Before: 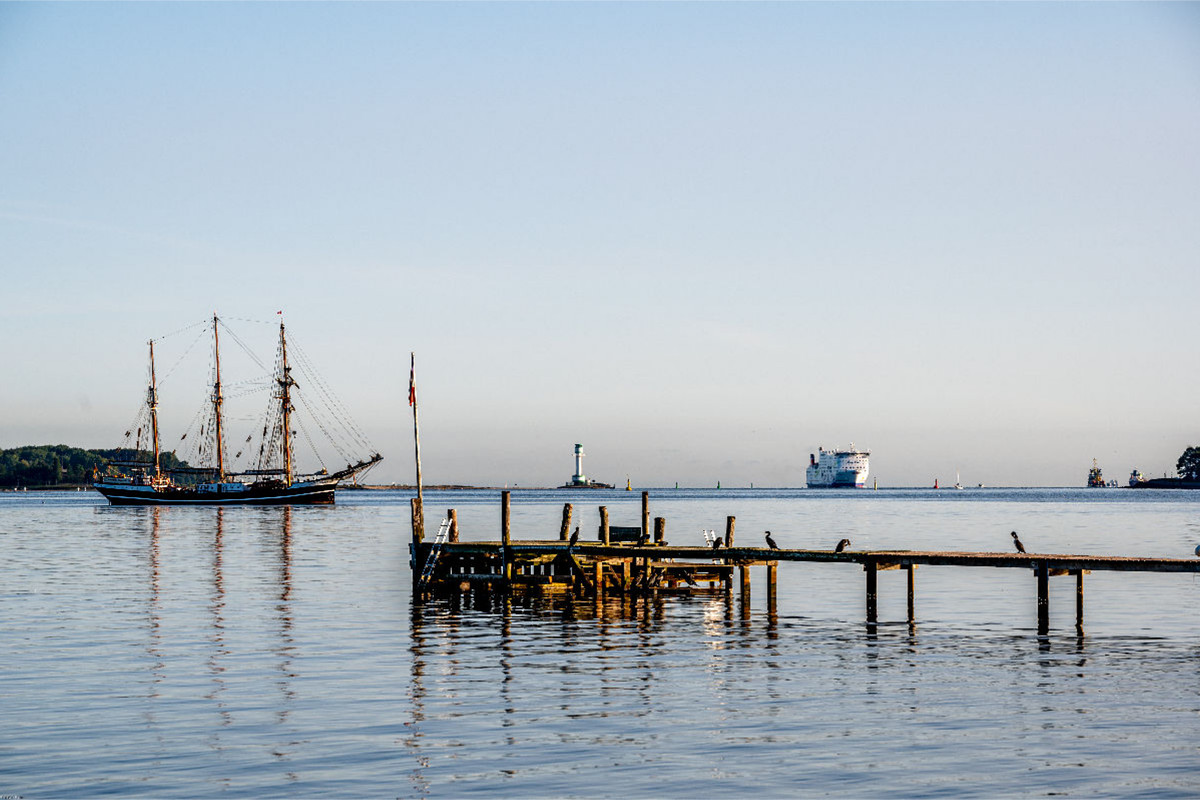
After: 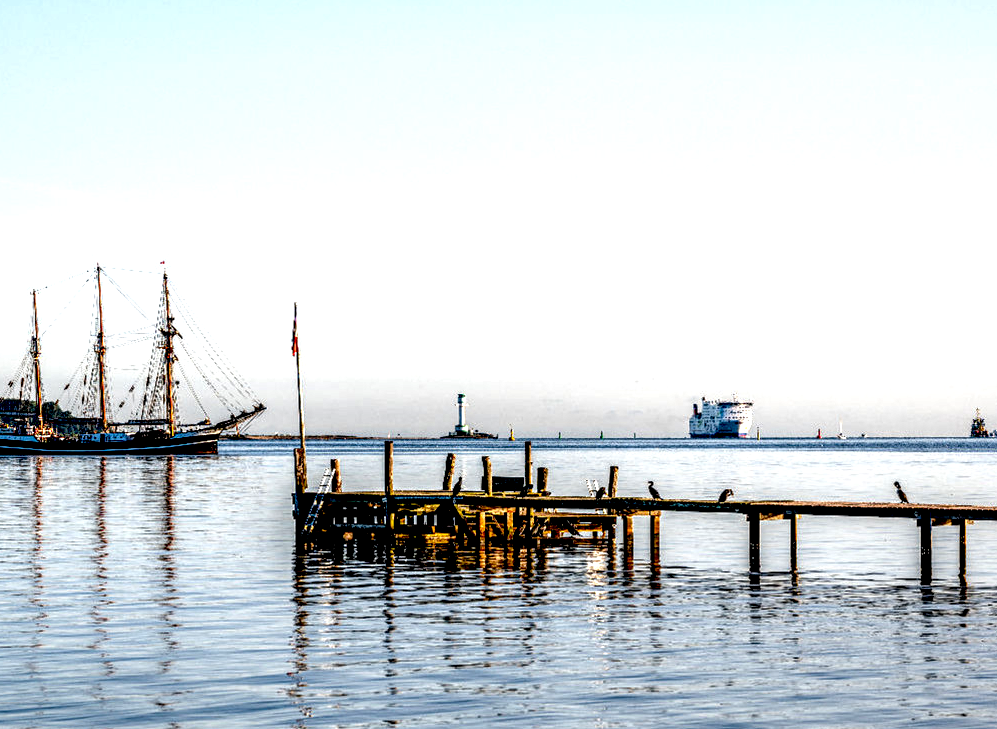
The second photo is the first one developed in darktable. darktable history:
tone equalizer: -8 EV -0.73 EV, -7 EV -0.739 EV, -6 EV -0.624 EV, -5 EV -0.365 EV, -3 EV 0.402 EV, -2 EV 0.6 EV, -1 EV 0.688 EV, +0 EV 0.745 EV
exposure: black level correction 0.016, exposure -0.006 EV, compensate exposure bias true, compensate highlight preservation false
crop: left 9.807%, top 6.259%, right 7.029%, bottom 2.56%
local contrast: highlights 60%, shadows 61%, detail 160%
